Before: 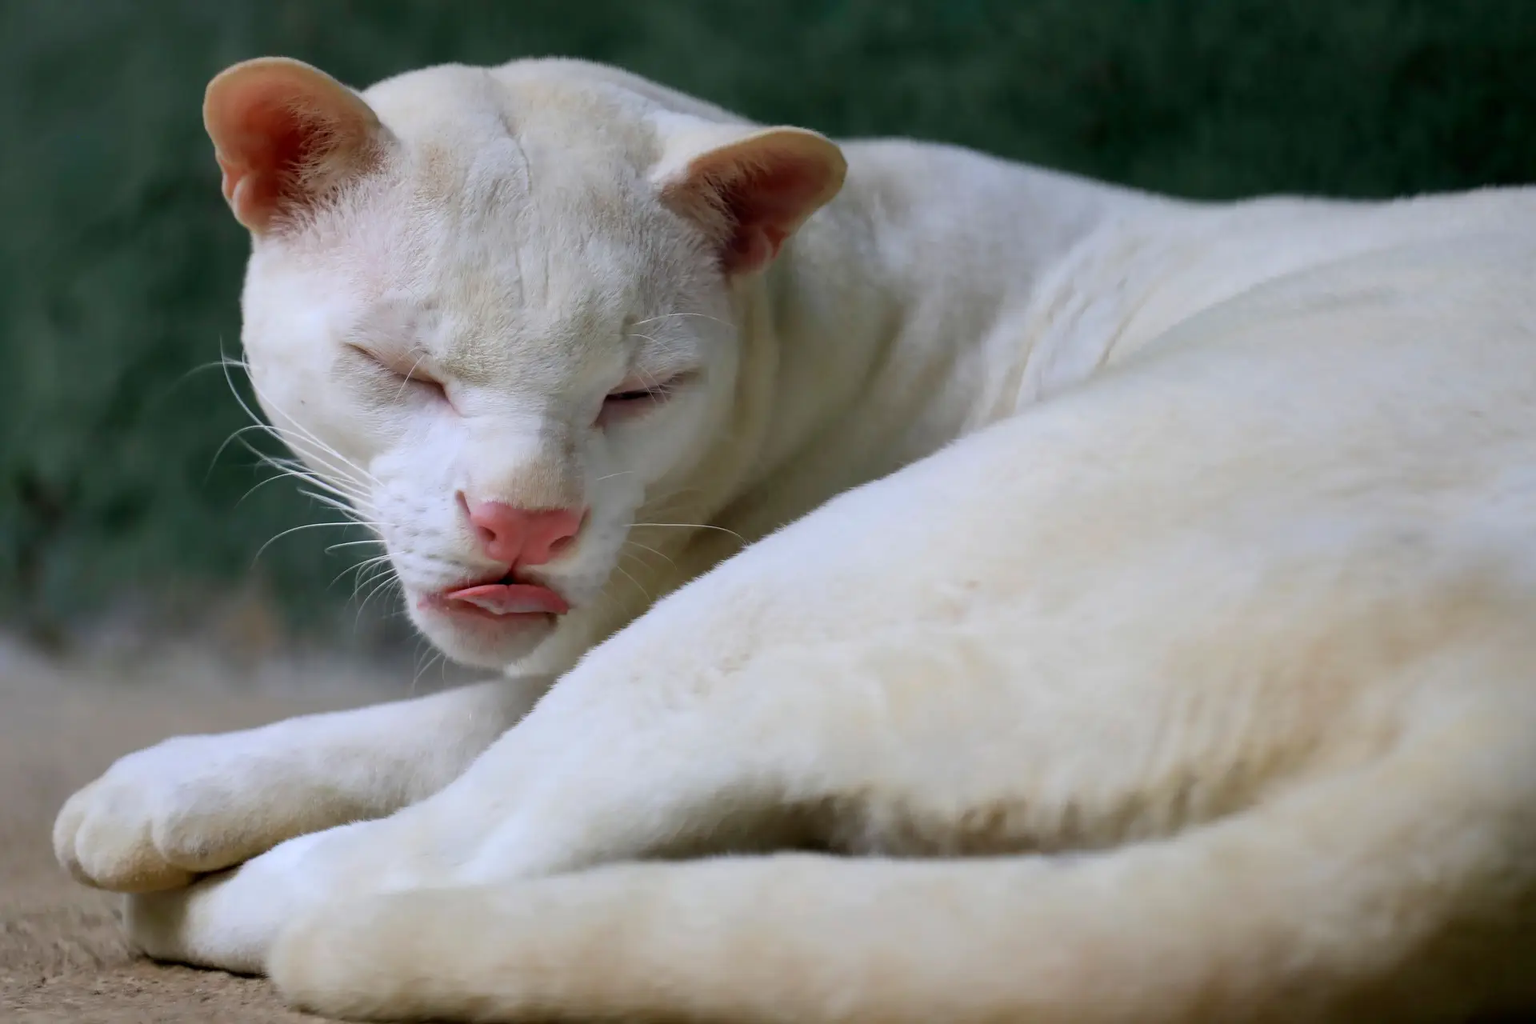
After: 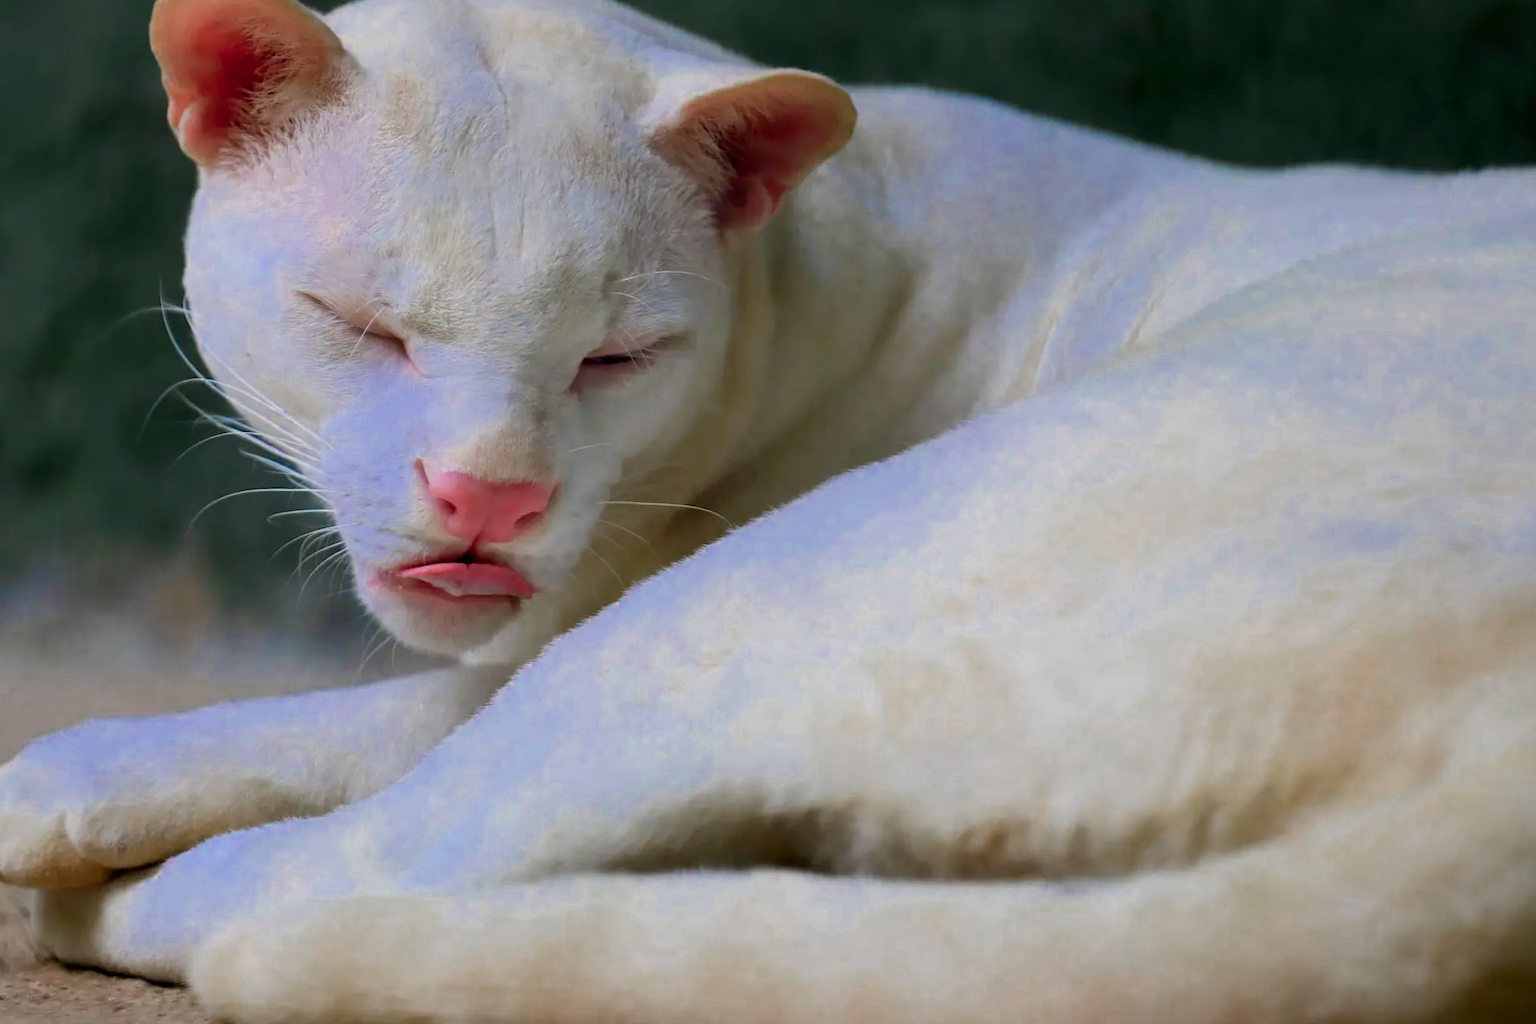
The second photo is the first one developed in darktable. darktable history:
crop and rotate: angle -1.96°, left 3.097%, top 4.154%, right 1.586%, bottom 0.529%
color zones: curves: ch0 [(0, 0.553) (0.123, 0.58) (0.23, 0.419) (0.468, 0.155) (0.605, 0.132) (0.723, 0.063) (0.833, 0.172) (0.921, 0.468)]; ch1 [(0.025, 0.645) (0.229, 0.584) (0.326, 0.551) (0.537, 0.446) (0.599, 0.911) (0.708, 1) (0.805, 0.944)]; ch2 [(0.086, 0.468) (0.254, 0.464) (0.638, 0.564) (0.702, 0.592) (0.768, 0.564)]
